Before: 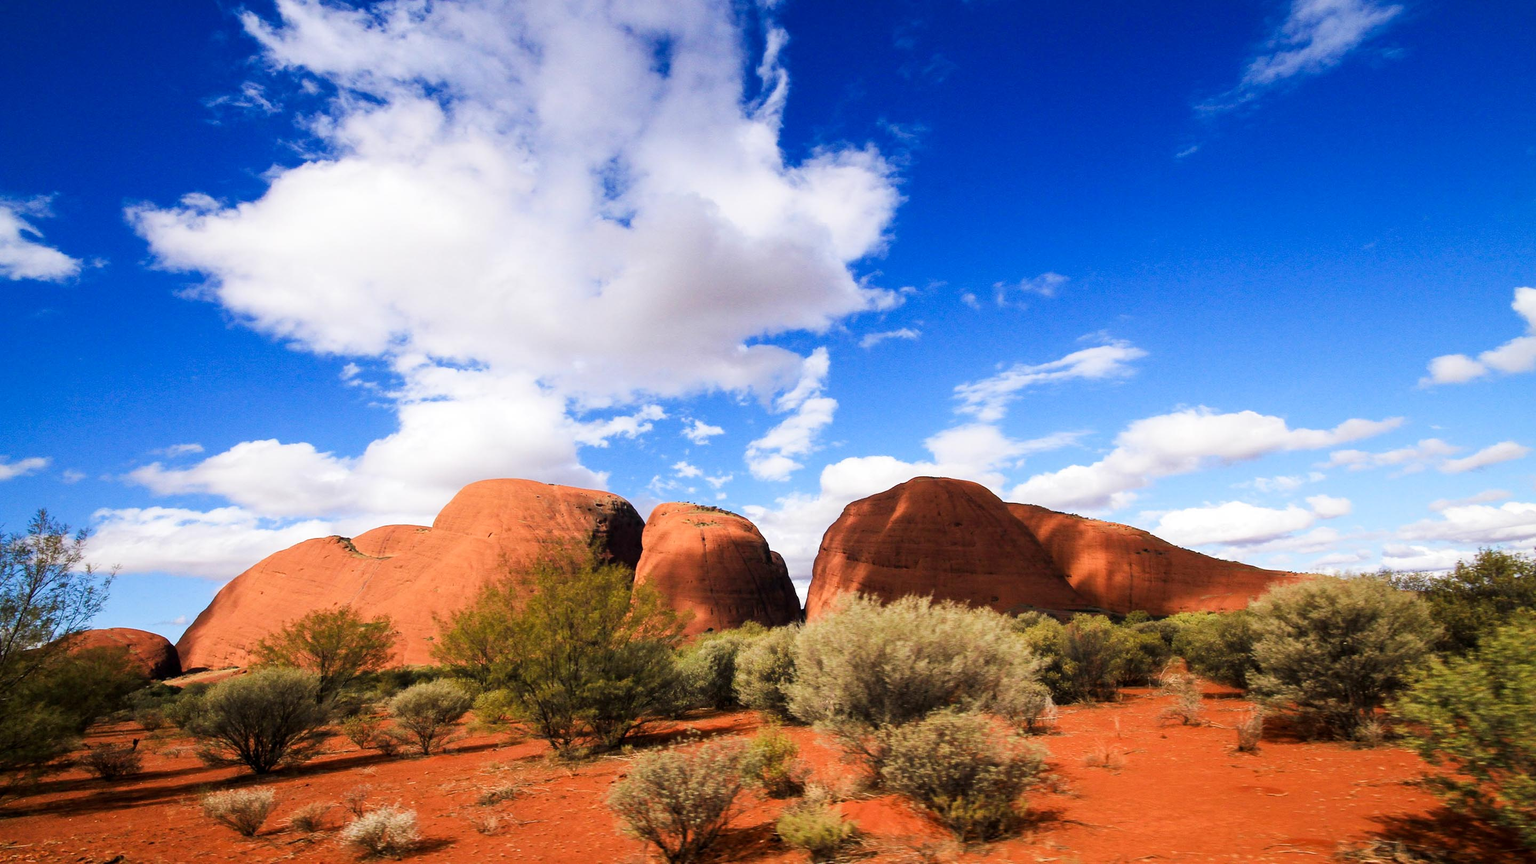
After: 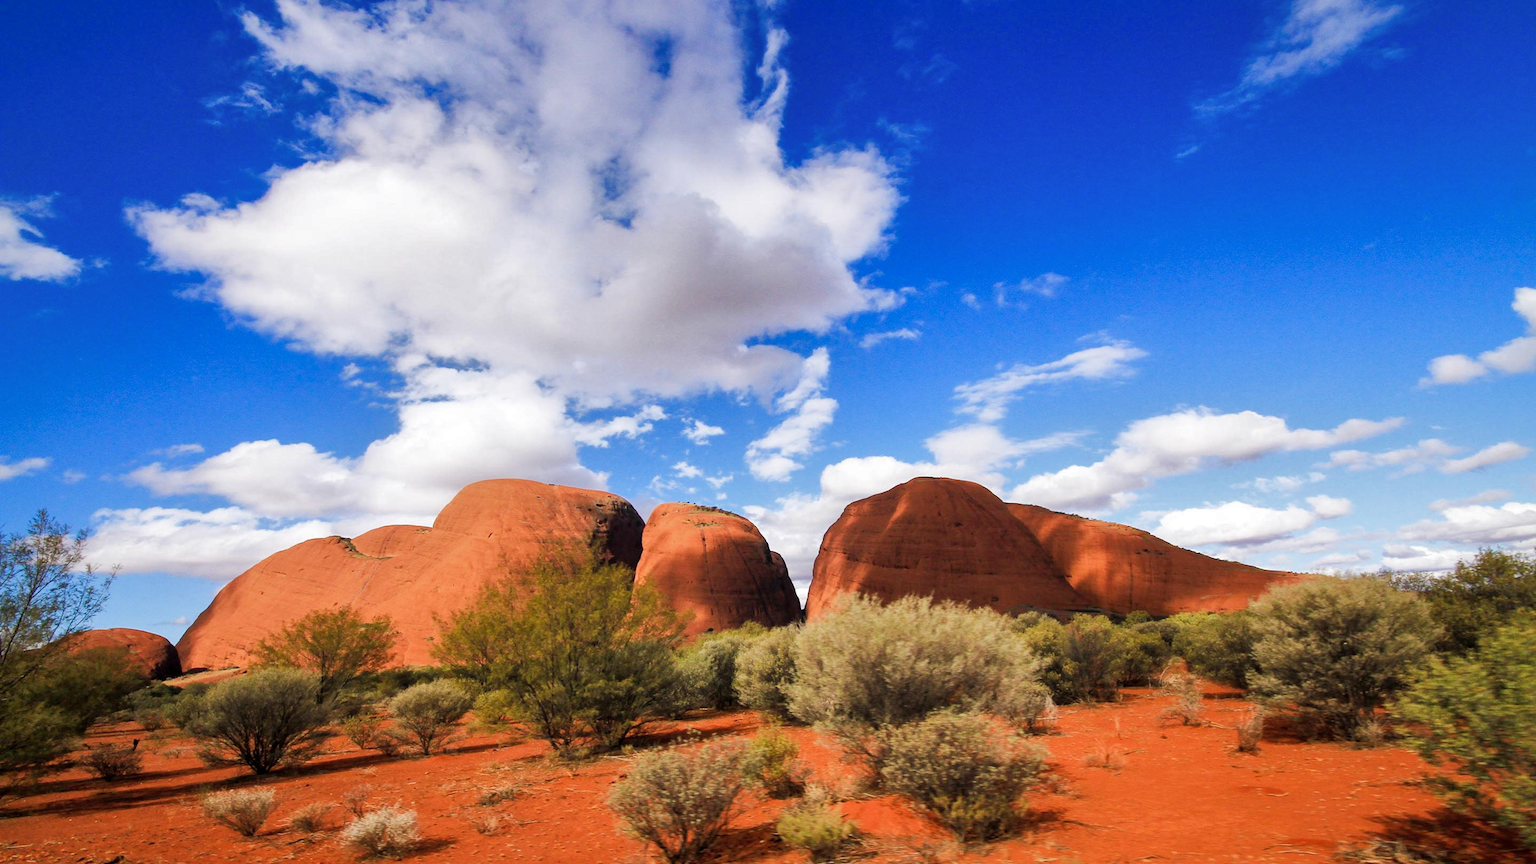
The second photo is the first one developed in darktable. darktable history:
shadows and highlights: highlights color adjustment 0.542%
